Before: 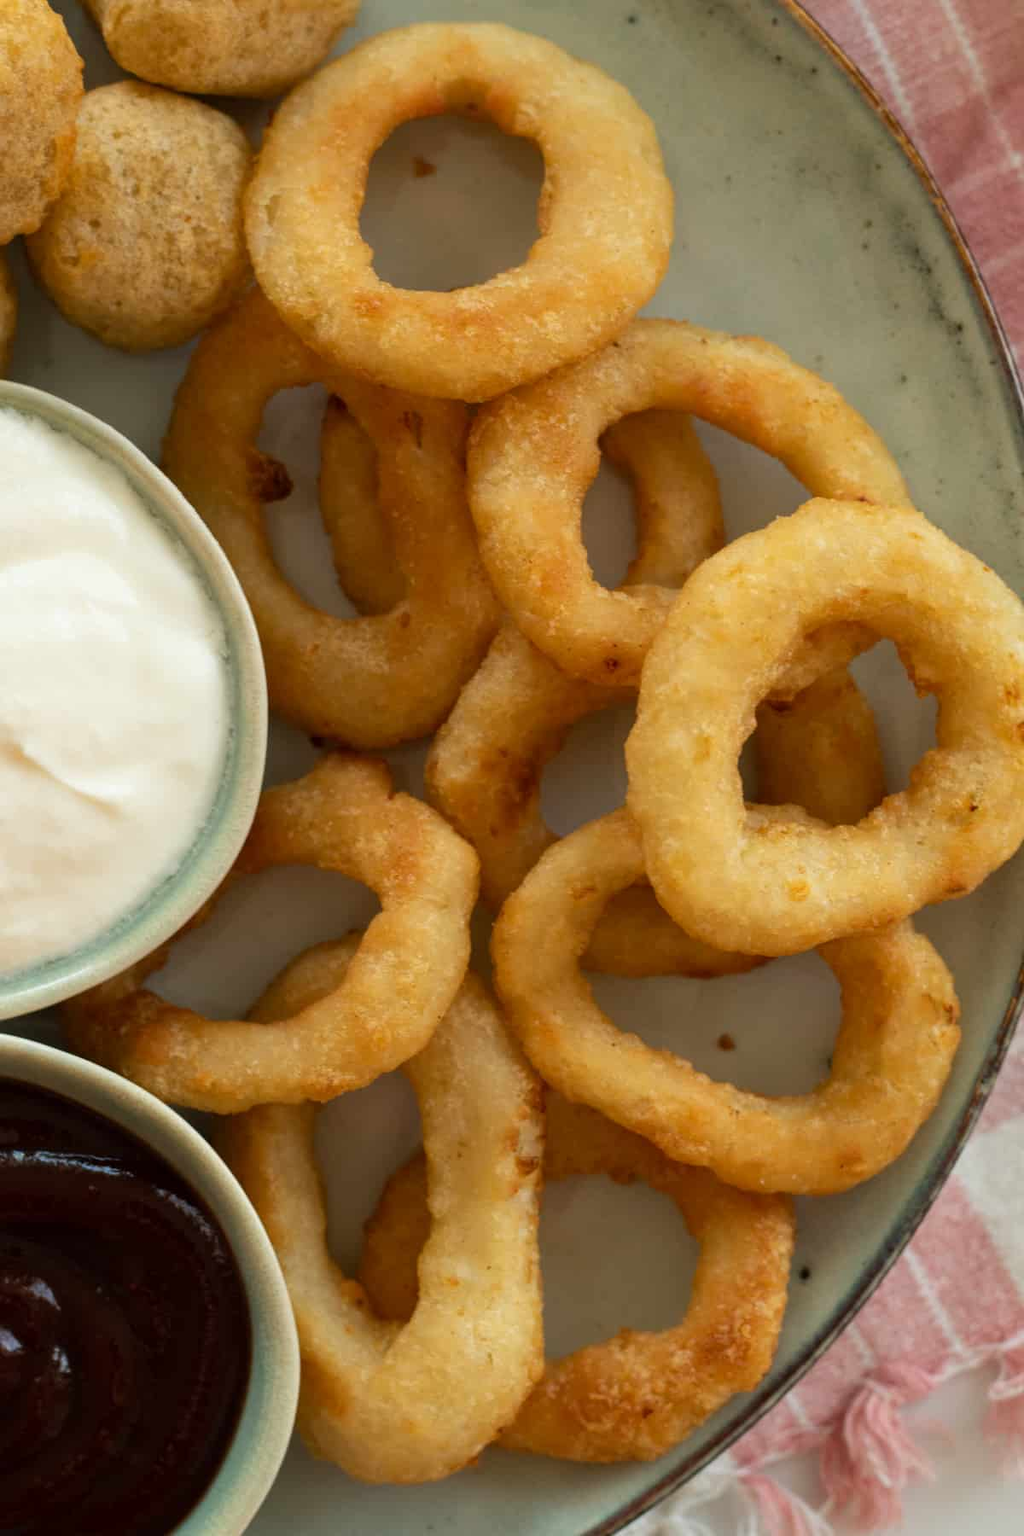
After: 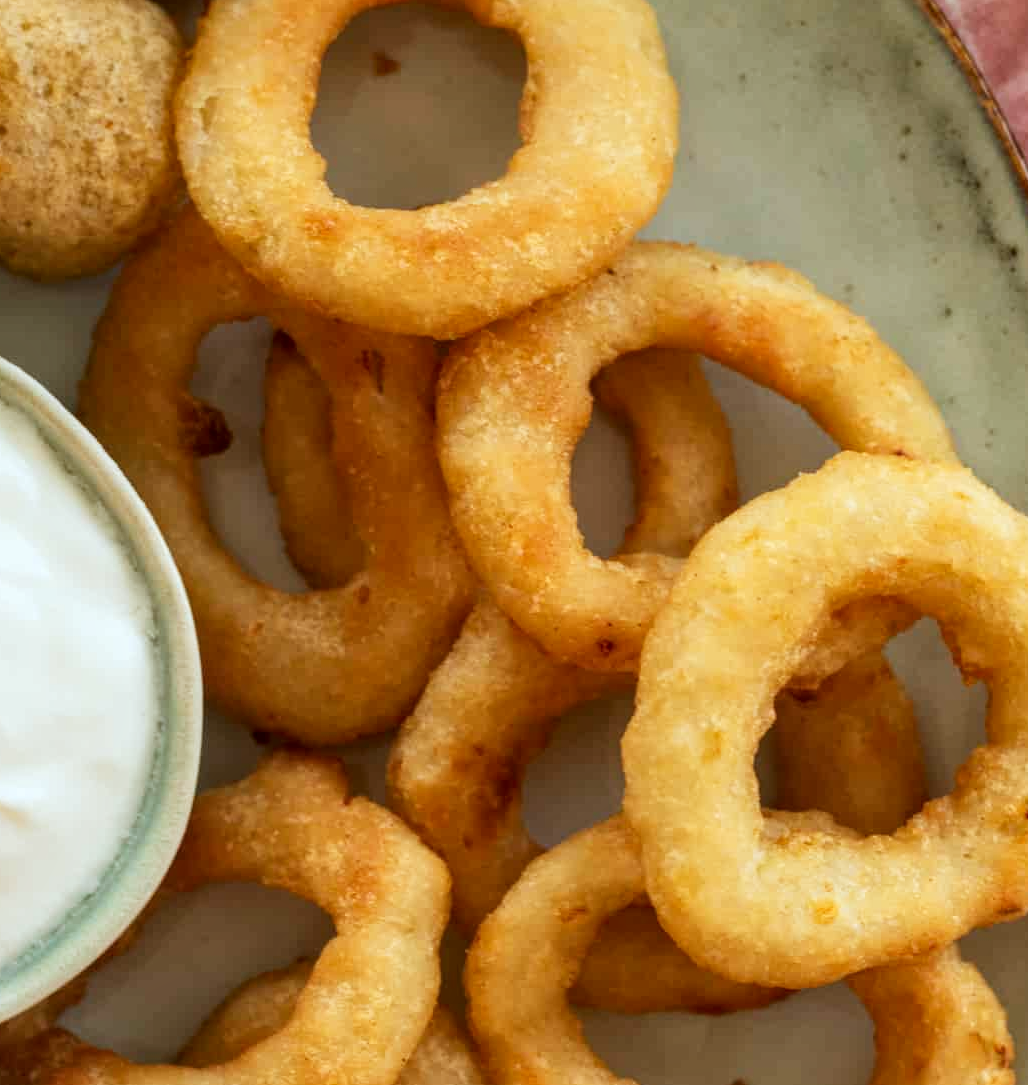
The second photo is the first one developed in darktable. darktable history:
crop and rotate: left 9.25%, top 7.34%, right 5.002%, bottom 32.372%
local contrast: on, module defaults
tone curve: curves: ch0 [(0.016, 0.023) (0.248, 0.252) (0.732, 0.797) (1, 1)], preserve colors none
color correction: highlights a* -3.04, highlights b* -6.75, shadows a* 3.04, shadows b* 5.11
